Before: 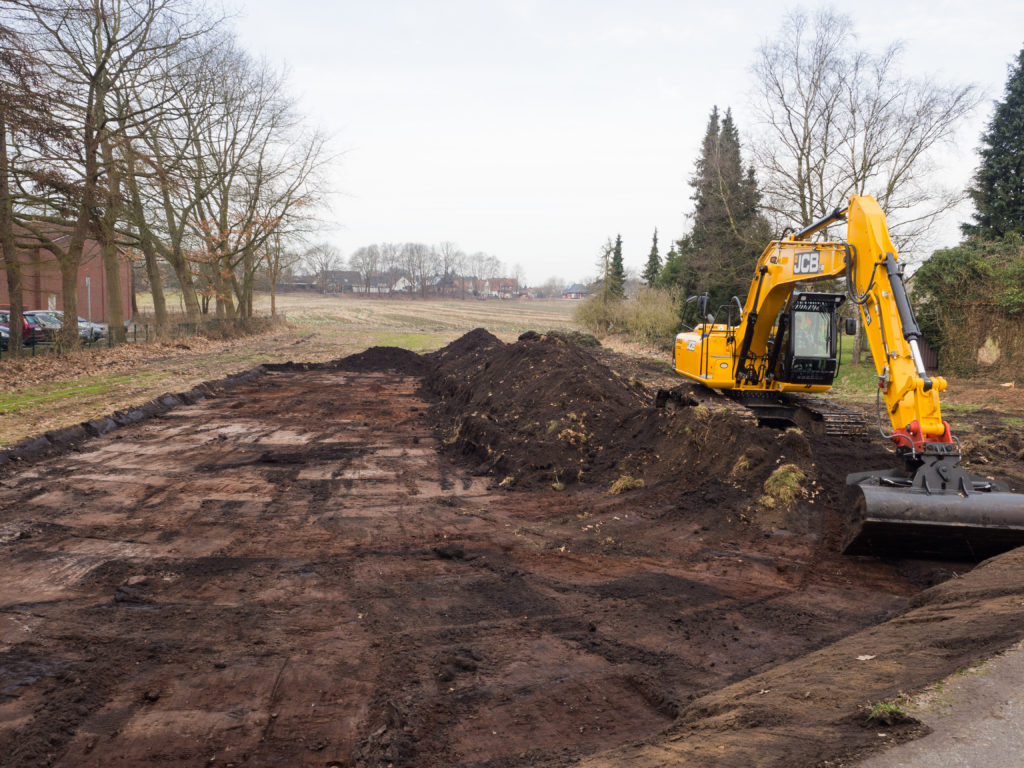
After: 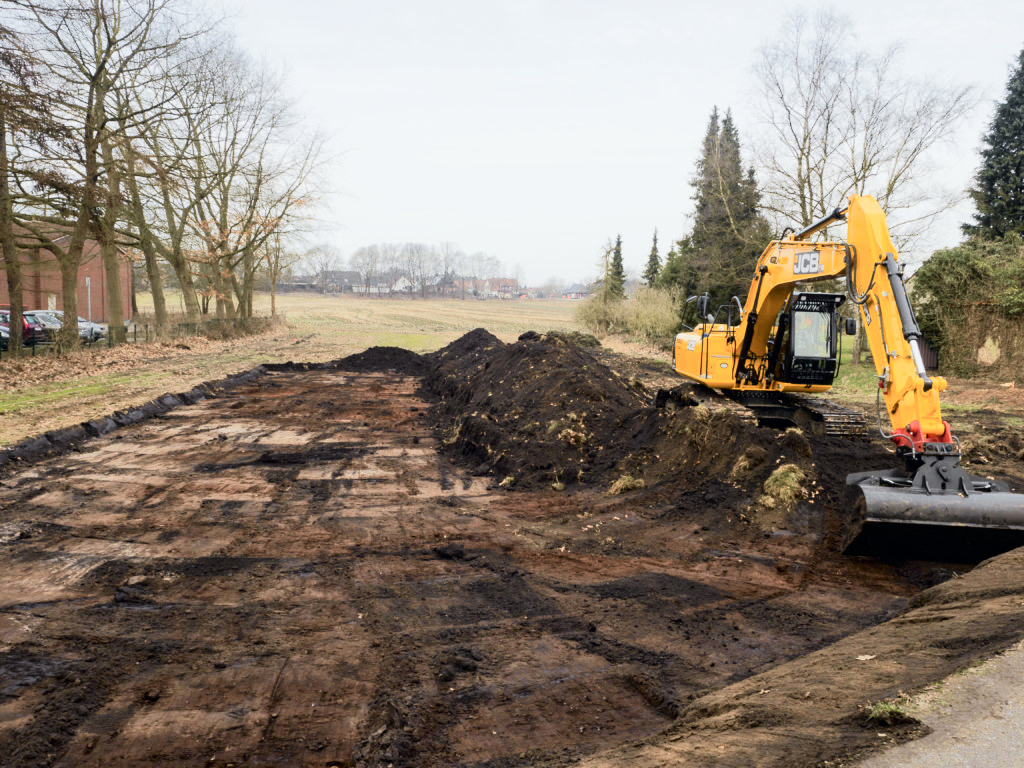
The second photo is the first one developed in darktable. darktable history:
tone curve: curves: ch0 [(0, 0) (0.037, 0.011) (0.135, 0.093) (0.266, 0.281) (0.461, 0.555) (0.581, 0.716) (0.675, 0.793) (0.767, 0.849) (0.91, 0.924) (1, 0.979)]; ch1 [(0, 0) (0.292, 0.278) (0.419, 0.423) (0.493, 0.492) (0.506, 0.5) (0.534, 0.529) (0.562, 0.562) (0.641, 0.663) (0.754, 0.76) (1, 1)]; ch2 [(0, 0) (0.294, 0.3) (0.361, 0.372) (0.429, 0.445) (0.478, 0.486) (0.502, 0.498) (0.518, 0.522) (0.531, 0.549) (0.561, 0.579) (0.64, 0.645) (0.7, 0.7) (0.861, 0.808) (1, 0.951)], color space Lab, independent channels, preserve colors none
